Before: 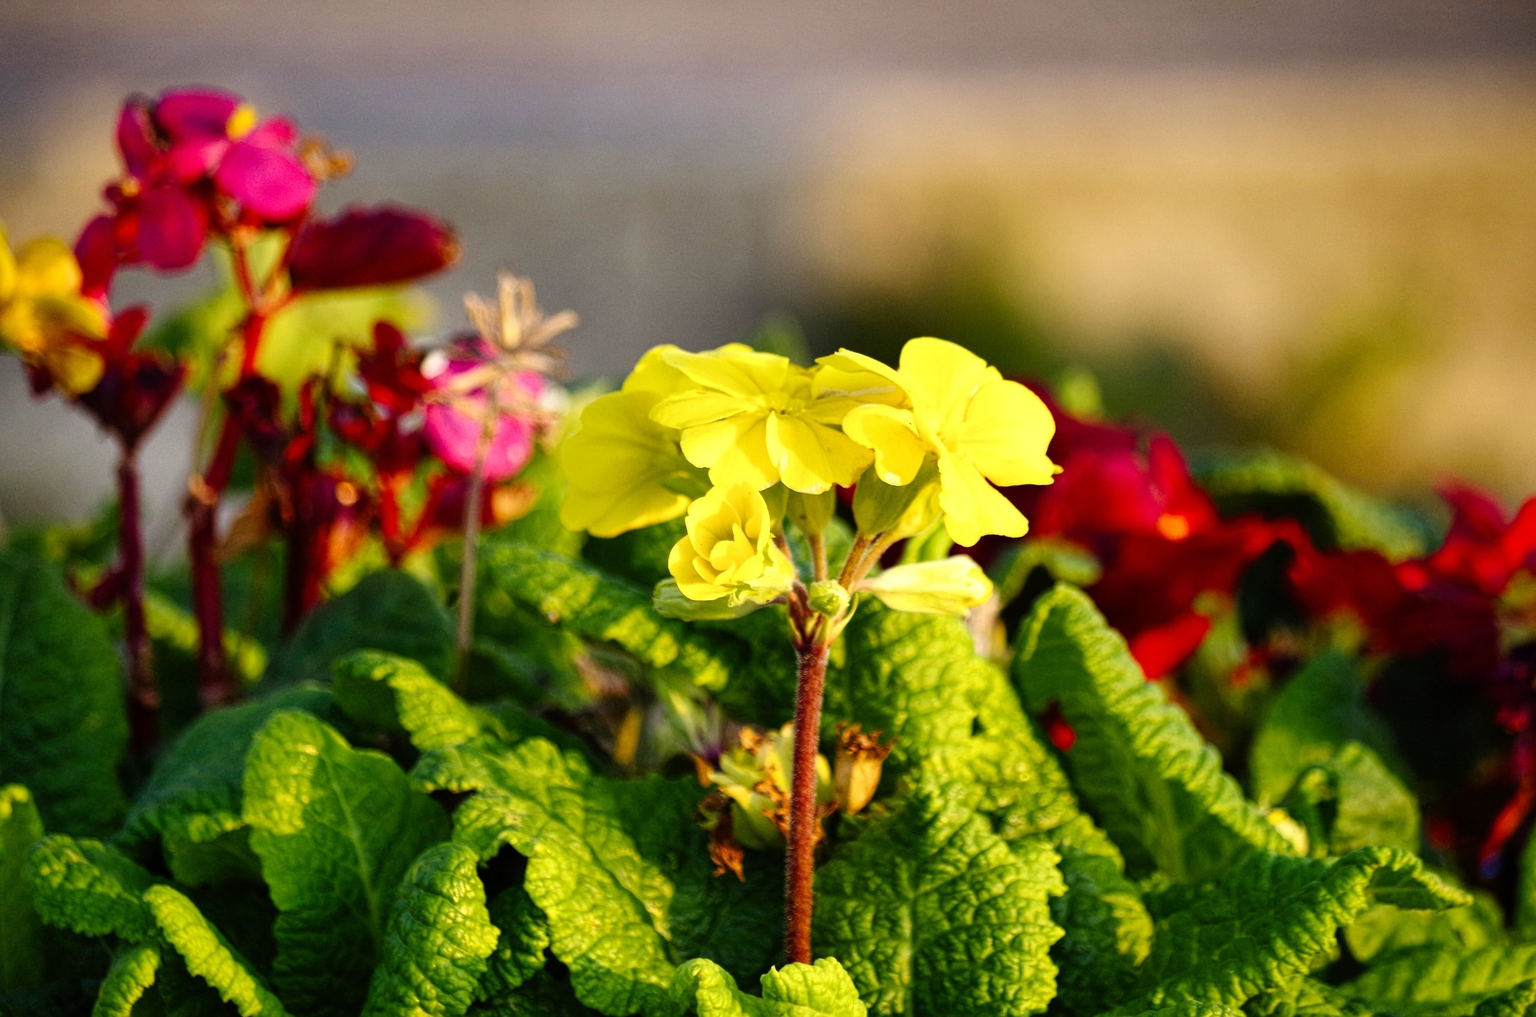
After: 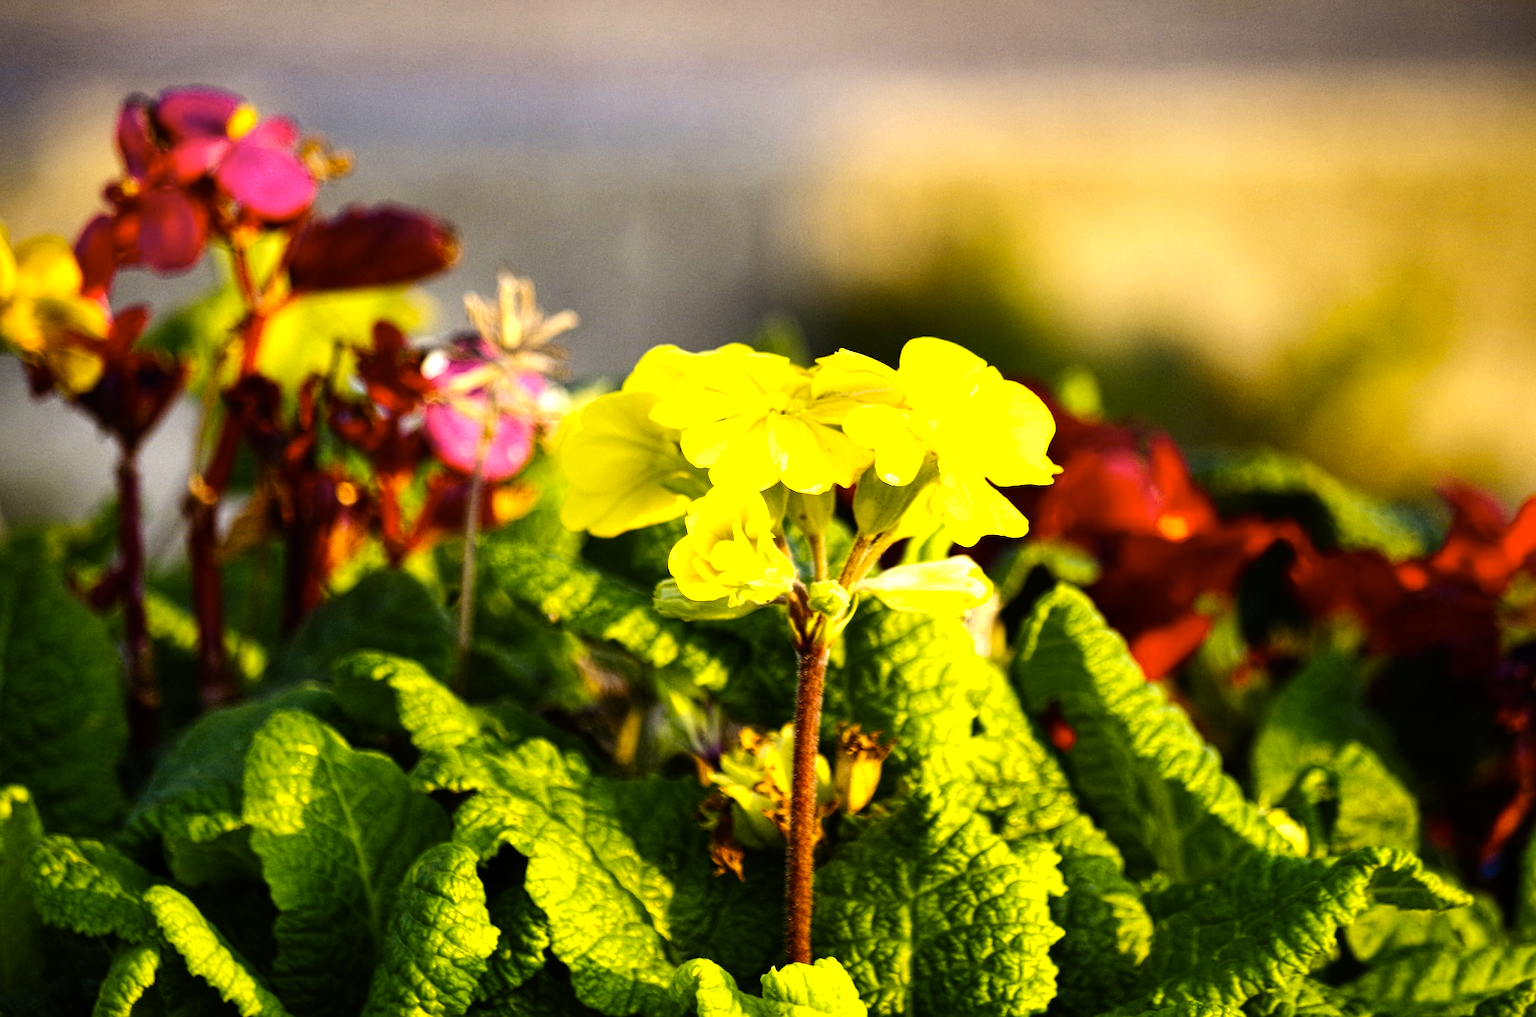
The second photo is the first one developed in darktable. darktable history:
color contrast: green-magenta contrast 0.85, blue-yellow contrast 1.25, unbound 0
tone equalizer: -8 EV -0.75 EV, -7 EV -0.7 EV, -6 EV -0.6 EV, -5 EV -0.4 EV, -3 EV 0.4 EV, -2 EV 0.6 EV, -1 EV 0.7 EV, +0 EV 0.75 EV, edges refinement/feathering 500, mask exposure compensation -1.57 EV, preserve details no
